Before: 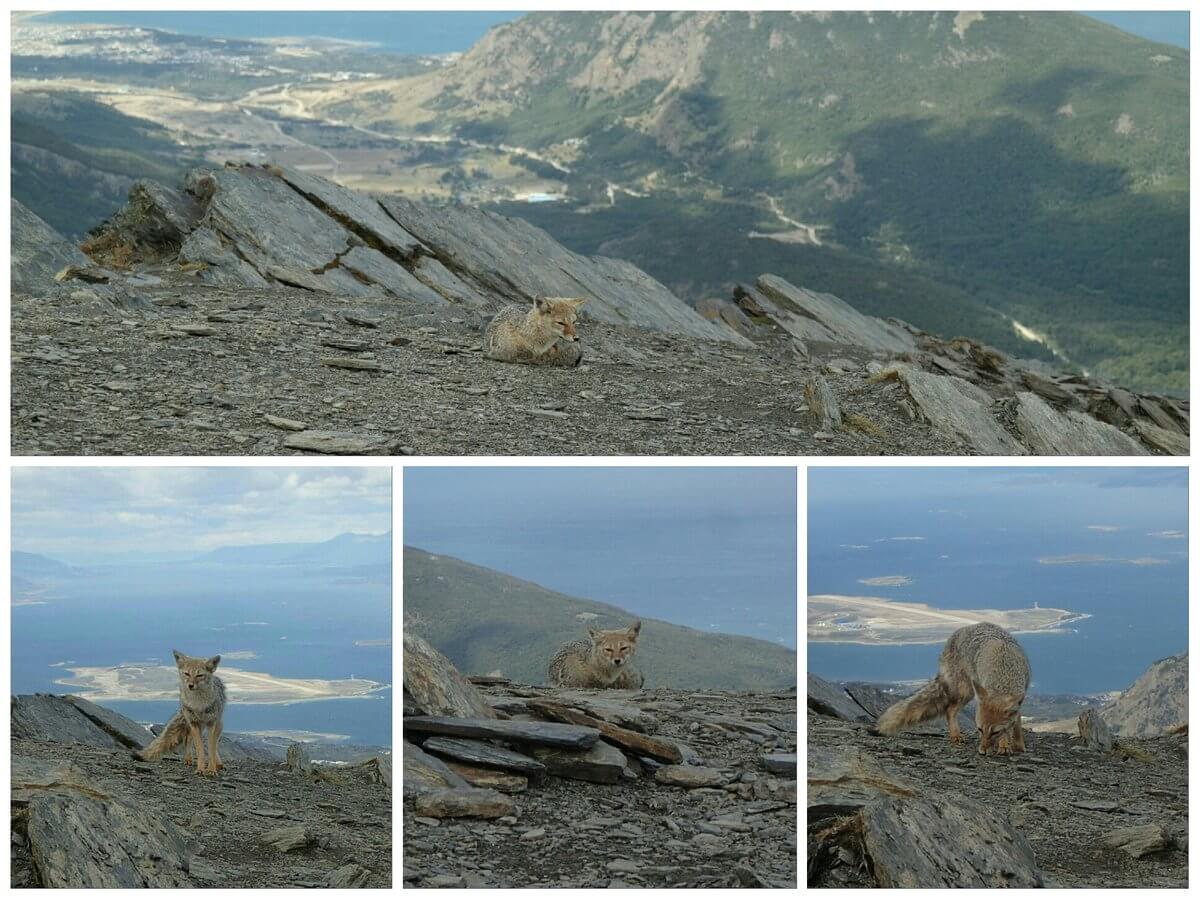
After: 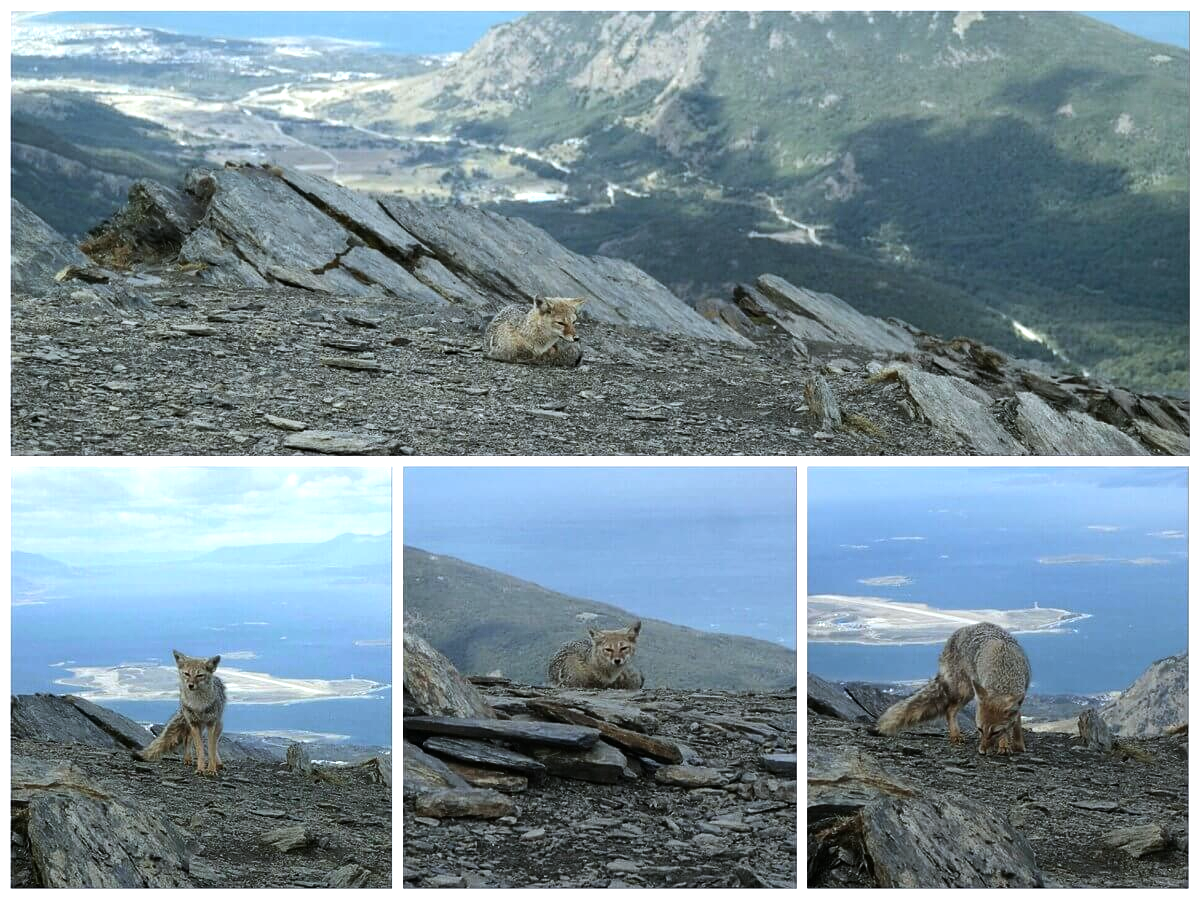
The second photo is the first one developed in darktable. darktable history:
white balance: red 0.954, blue 1.079
tone equalizer: -8 EV -0.75 EV, -7 EV -0.7 EV, -6 EV -0.6 EV, -5 EV -0.4 EV, -3 EV 0.4 EV, -2 EV 0.6 EV, -1 EV 0.7 EV, +0 EV 0.75 EV, edges refinement/feathering 500, mask exposure compensation -1.57 EV, preserve details no
